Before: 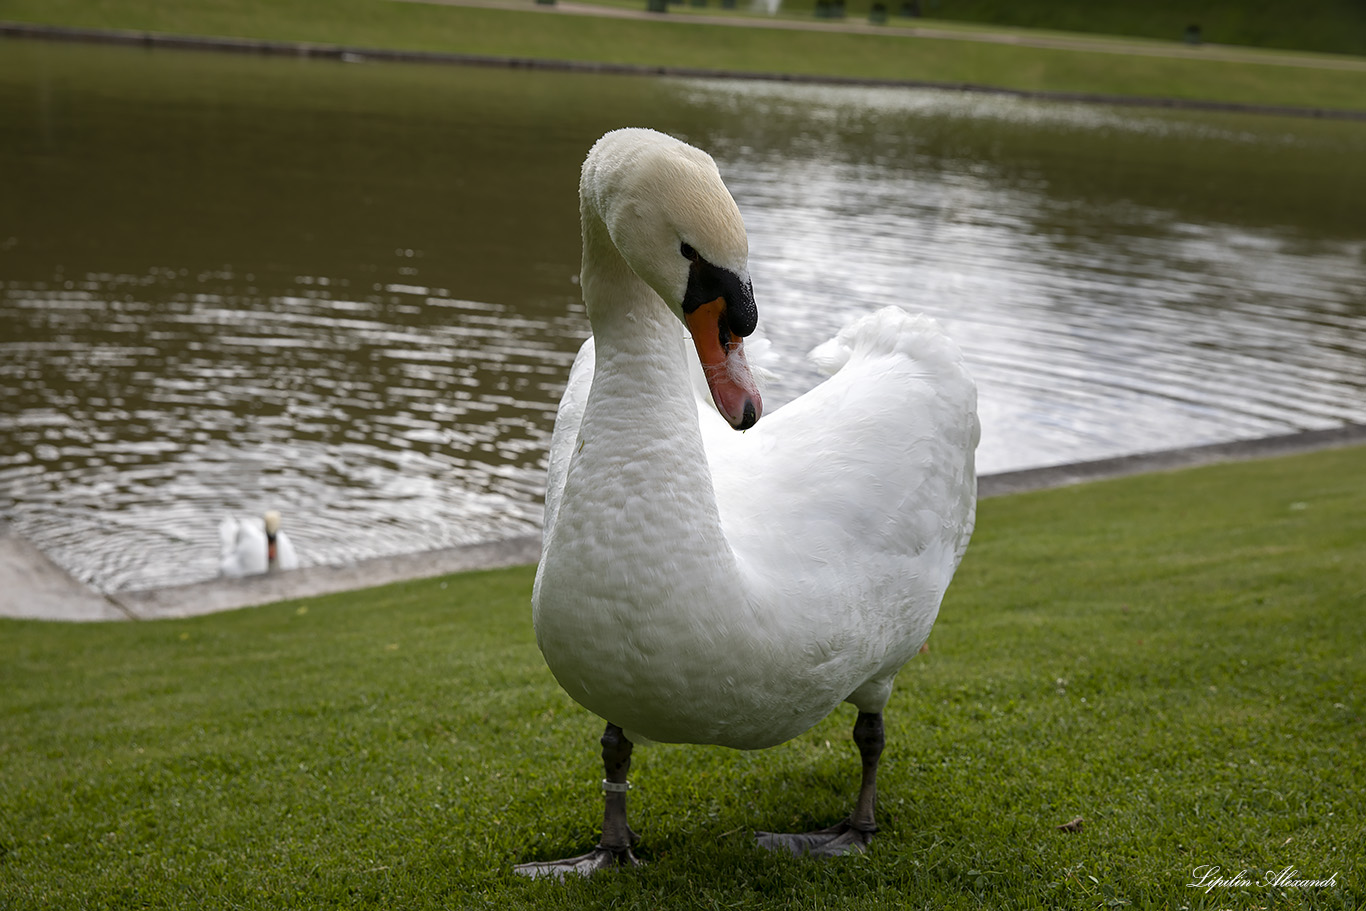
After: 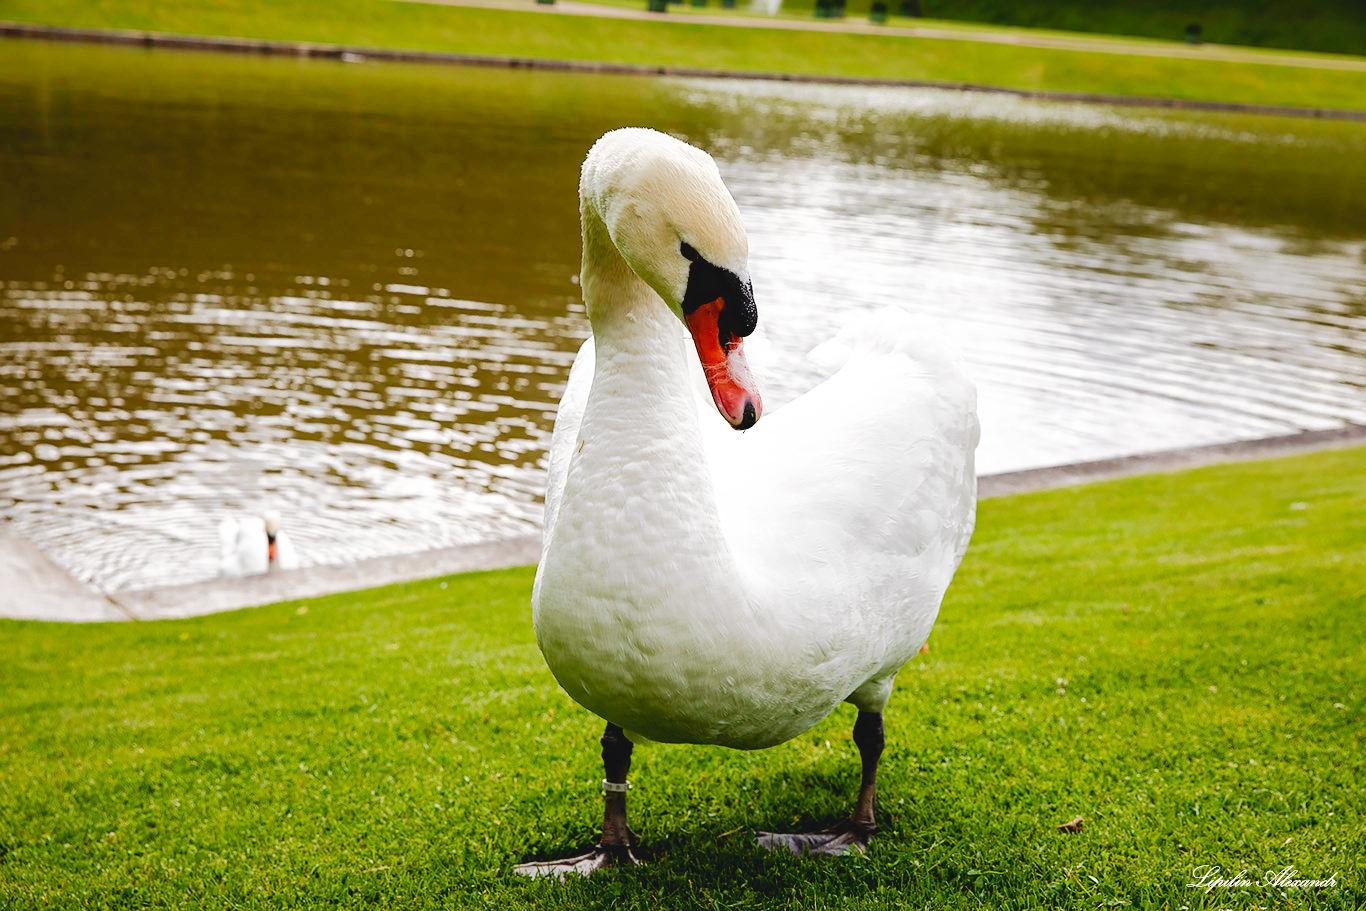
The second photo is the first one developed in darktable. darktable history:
color balance rgb: shadows lift › chroma 1.048%, shadows lift › hue 31.28°, highlights gain › chroma 1.069%, highlights gain › hue 60.23°, perceptual saturation grading › global saturation 0.078%, perceptual saturation grading › highlights -25.119%, perceptual saturation grading › shadows 29.509%
tone curve: curves: ch0 [(0, 0) (0.003, 0.048) (0.011, 0.055) (0.025, 0.065) (0.044, 0.089) (0.069, 0.111) (0.1, 0.132) (0.136, 0.163) (0.177, 0.21) (0.224, 0.259) (0.277, 0.323) (0.335, 0.385) (0.399, 0.442) (0.468, 0.508) (0.543, 0.578) (0.623, 0.648) (0.709, 0.716) (0.801, 0.781) (0.898, 0.845) (1, 1)], color space Lab, independent channels, preserve colors none
base curve: curves: ch0 [(0, 0.003) (0.001, 0.002) (0.006, 0.004) (0.02, 0.022) (0.048, 0.086) (0.094, 0.234) (0.162, 0.431) (0.258, 0.629) (0.385, 0.8) (0.548, 0.918) (0.751, 0.988) (1, 1)], preserve colors none
